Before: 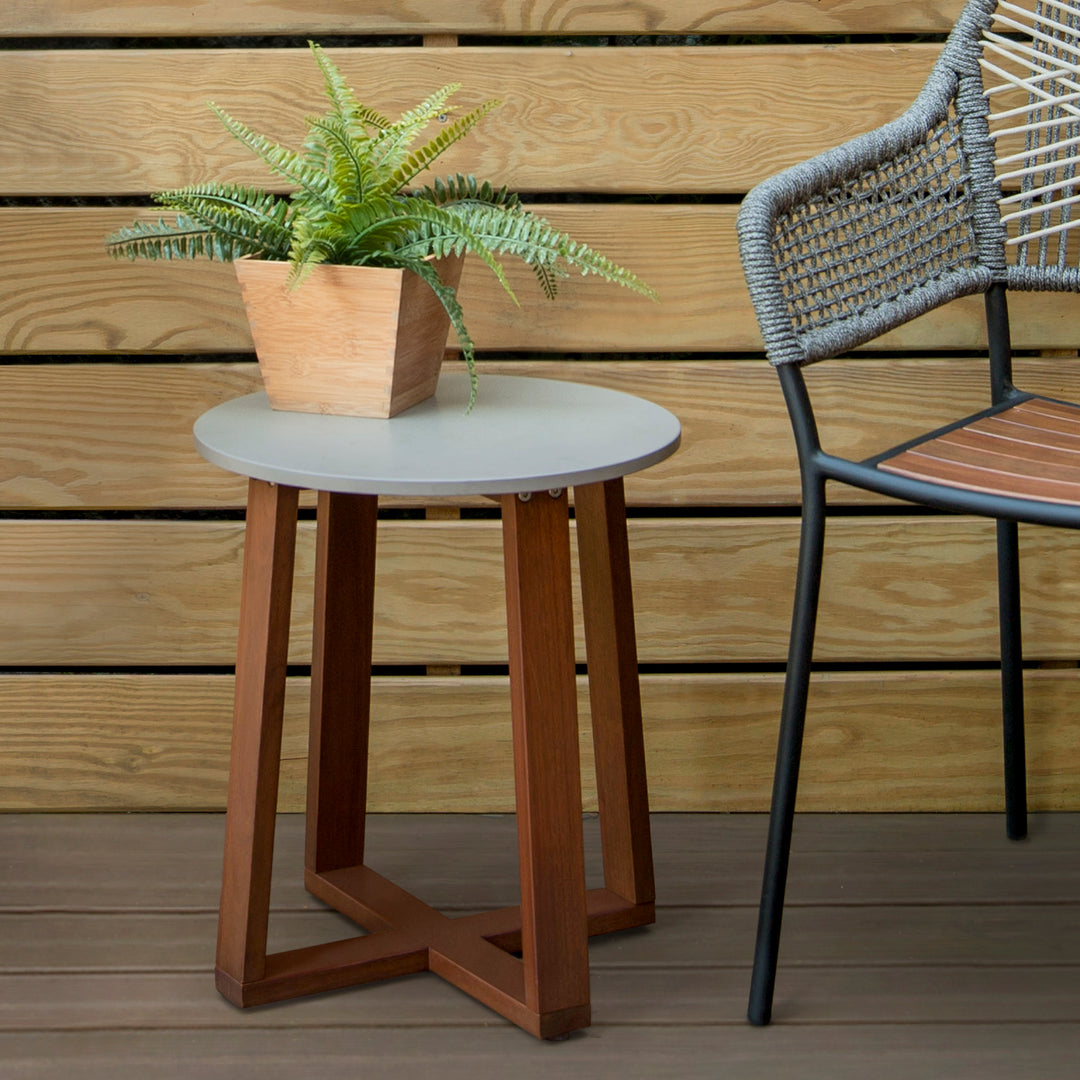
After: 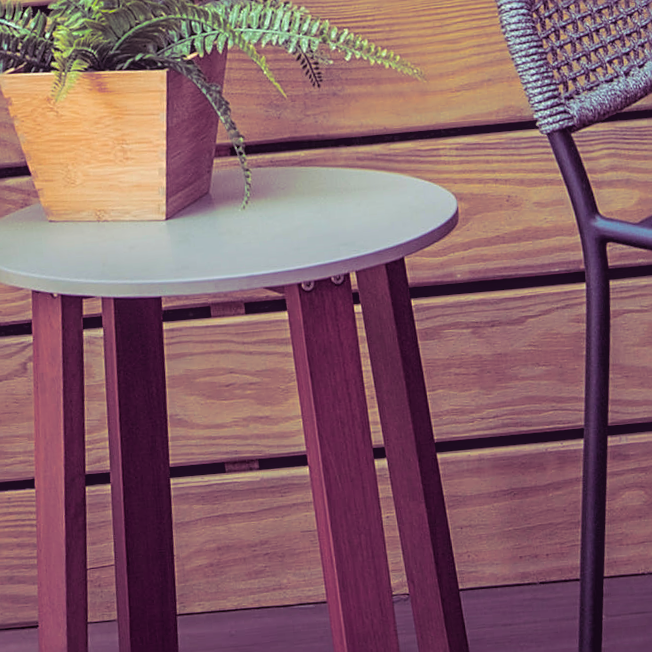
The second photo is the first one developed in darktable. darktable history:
contrast brightness saturation: contrast -0.19, saturation 0.19
crop and rotate: left 22.13%, top 22.054%, right 22.026%, bottom 22.102%
local contrast: on, module defaults
sharpen: on, module defaults
rotate and perspective: rotation -4.98°, automatic cropping off
white balance: emerald 1
split-toning: shadows › hue 277.2°, shadows › saturation 0.74
exposure: exposure 0.217 EV, compensate highlight preservation false
